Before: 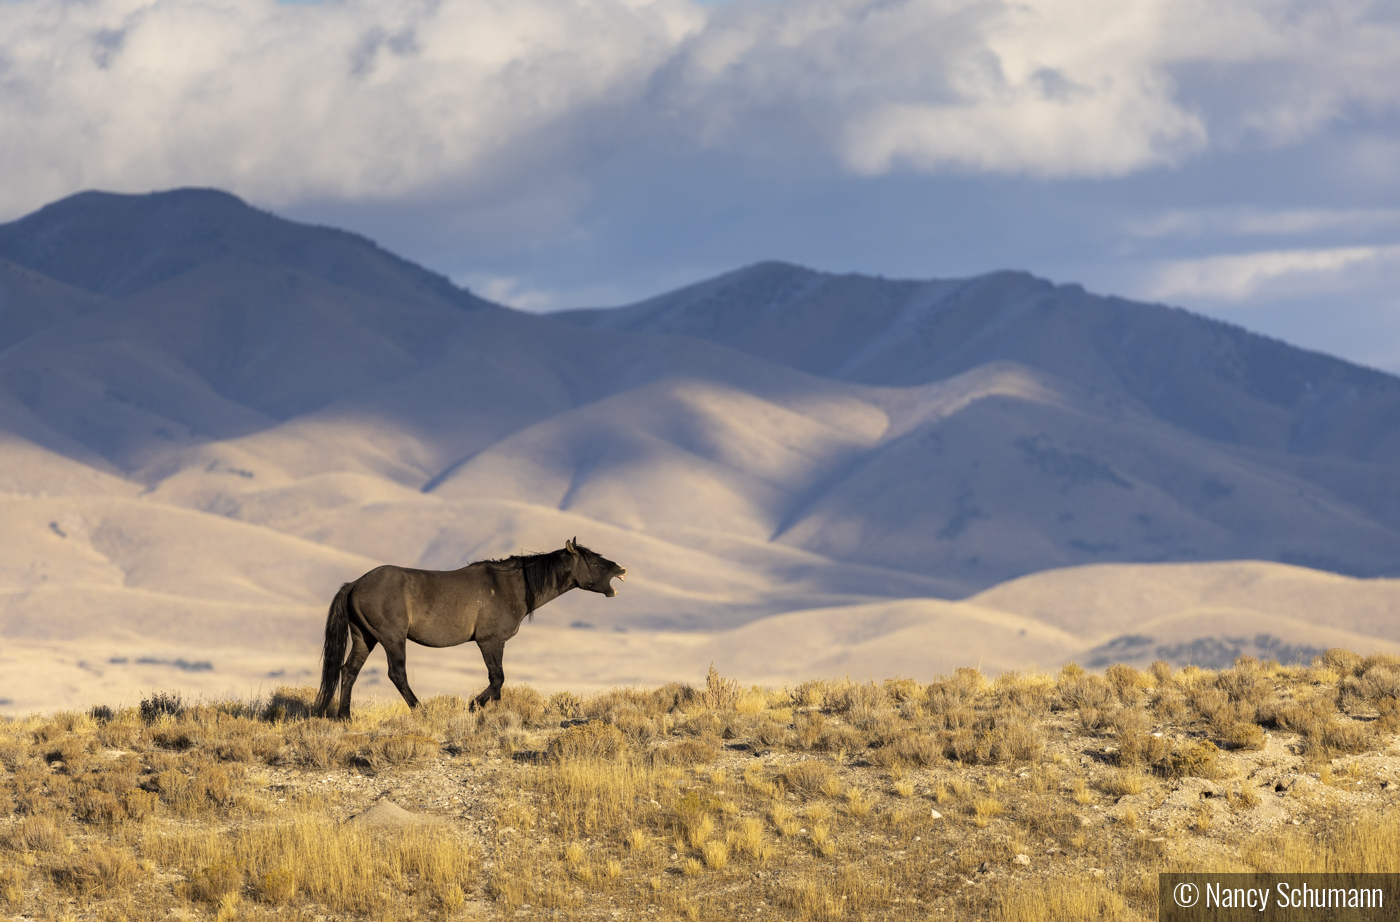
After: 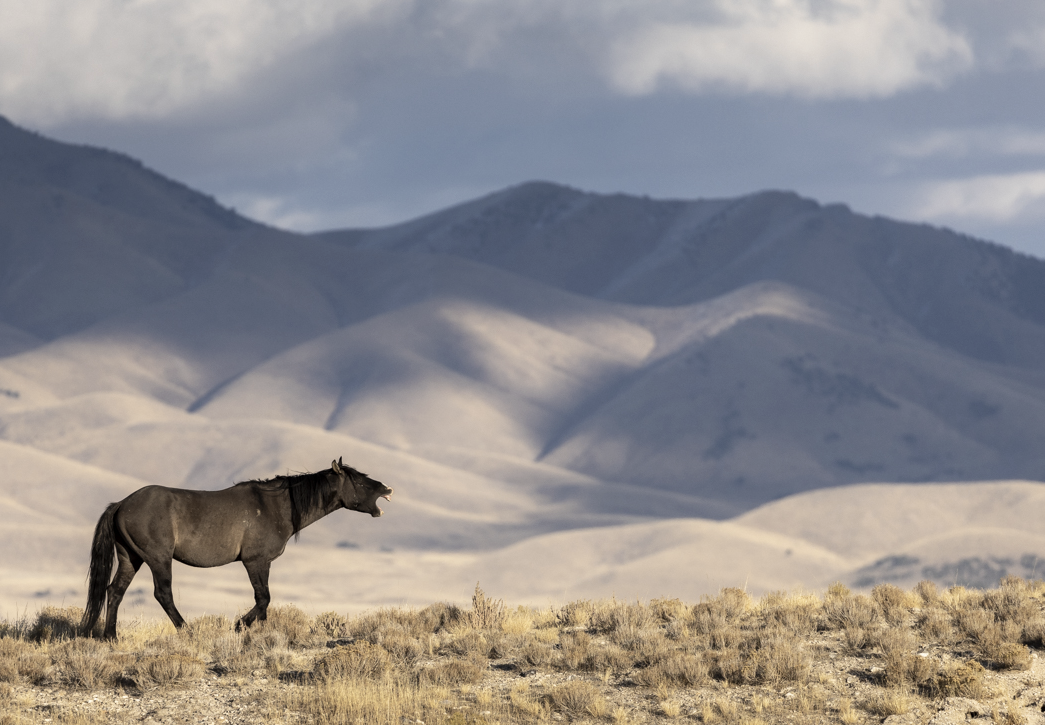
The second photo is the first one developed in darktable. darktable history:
contrast brightness saturation: contrast 0.101, saturation -0.352
crop: left 16.743%, top 8.766%, right 8.583%, bottom 12.588%
